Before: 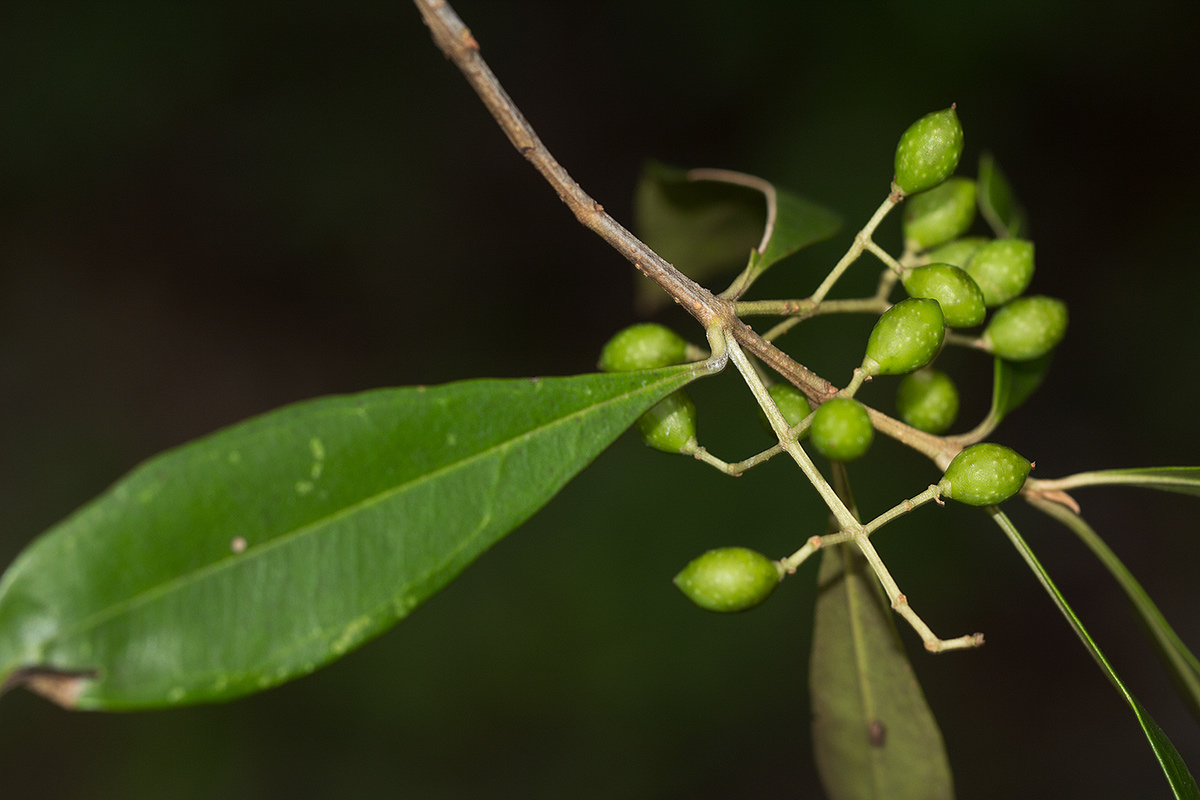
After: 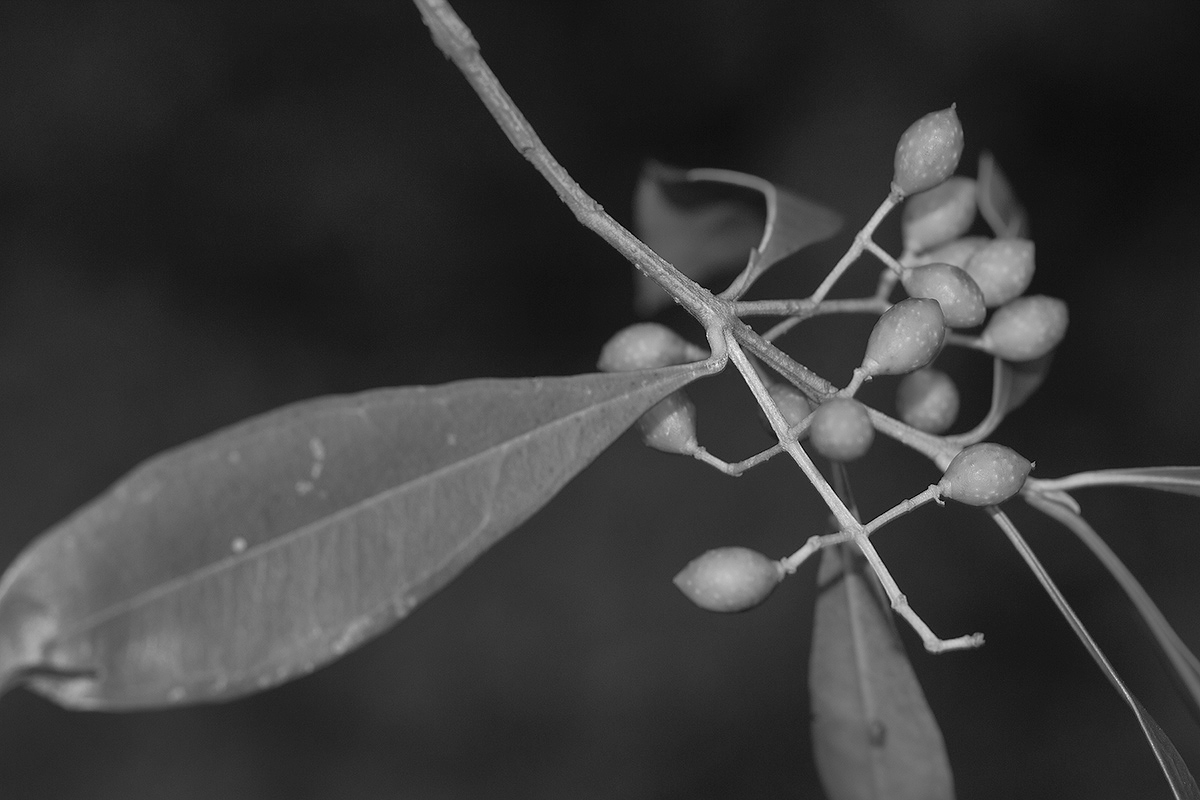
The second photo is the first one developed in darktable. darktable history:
shadows and highlights: on, module defaults
monochrome: a 32, b 64, size 2.3
white balance: red 0.766, blue 1.537
